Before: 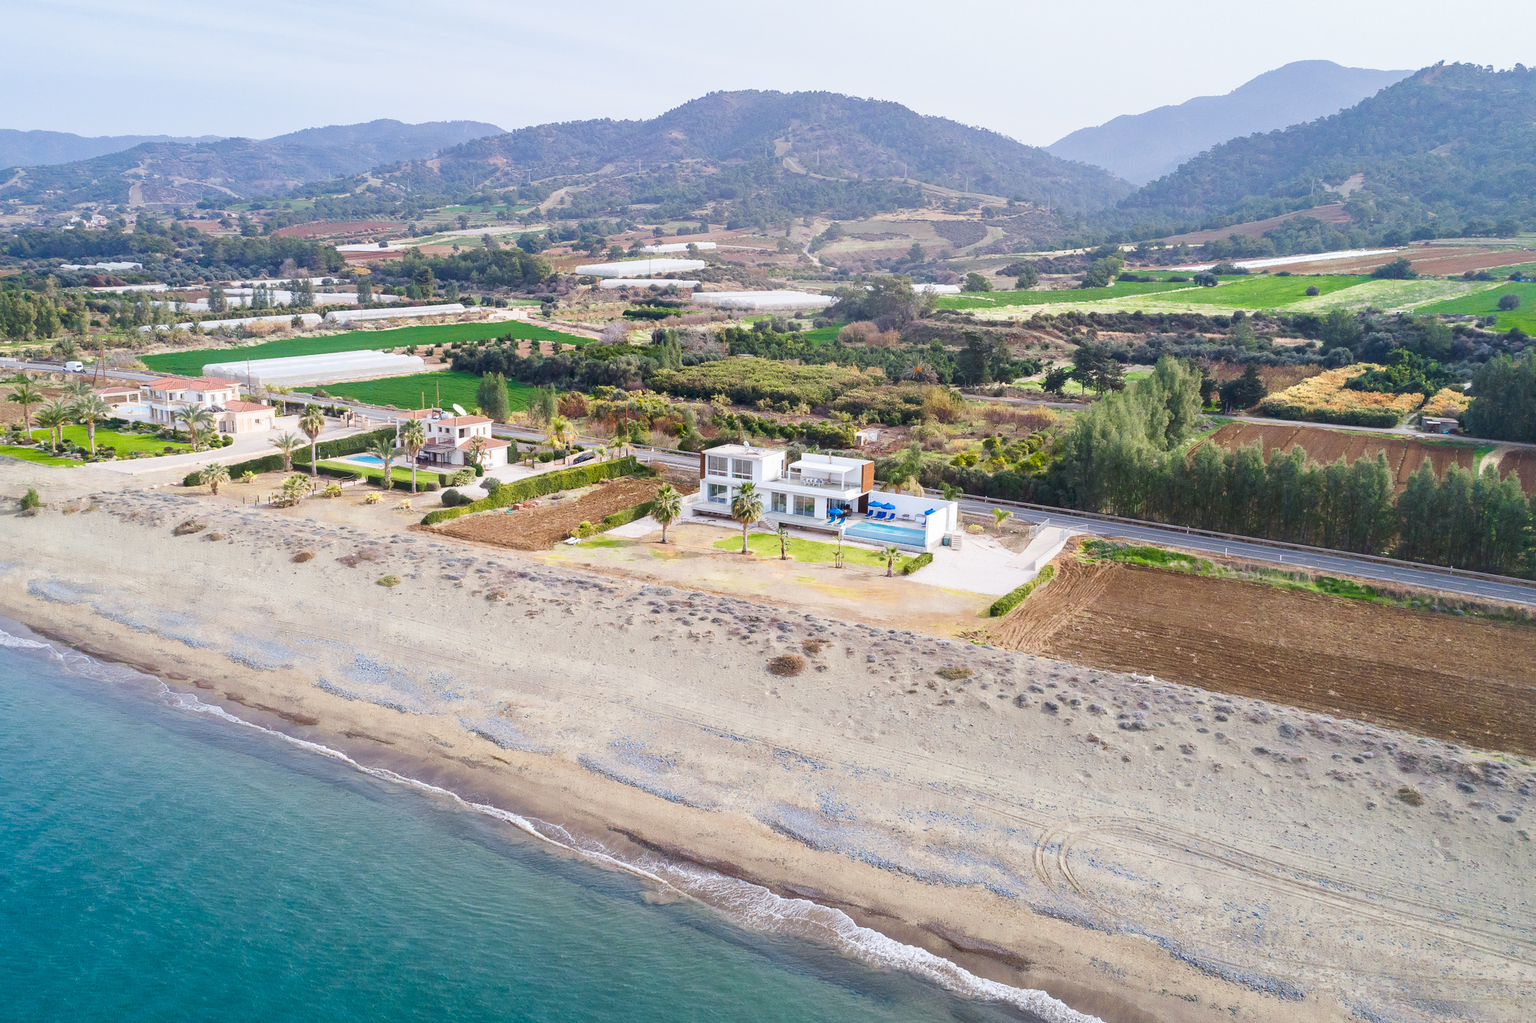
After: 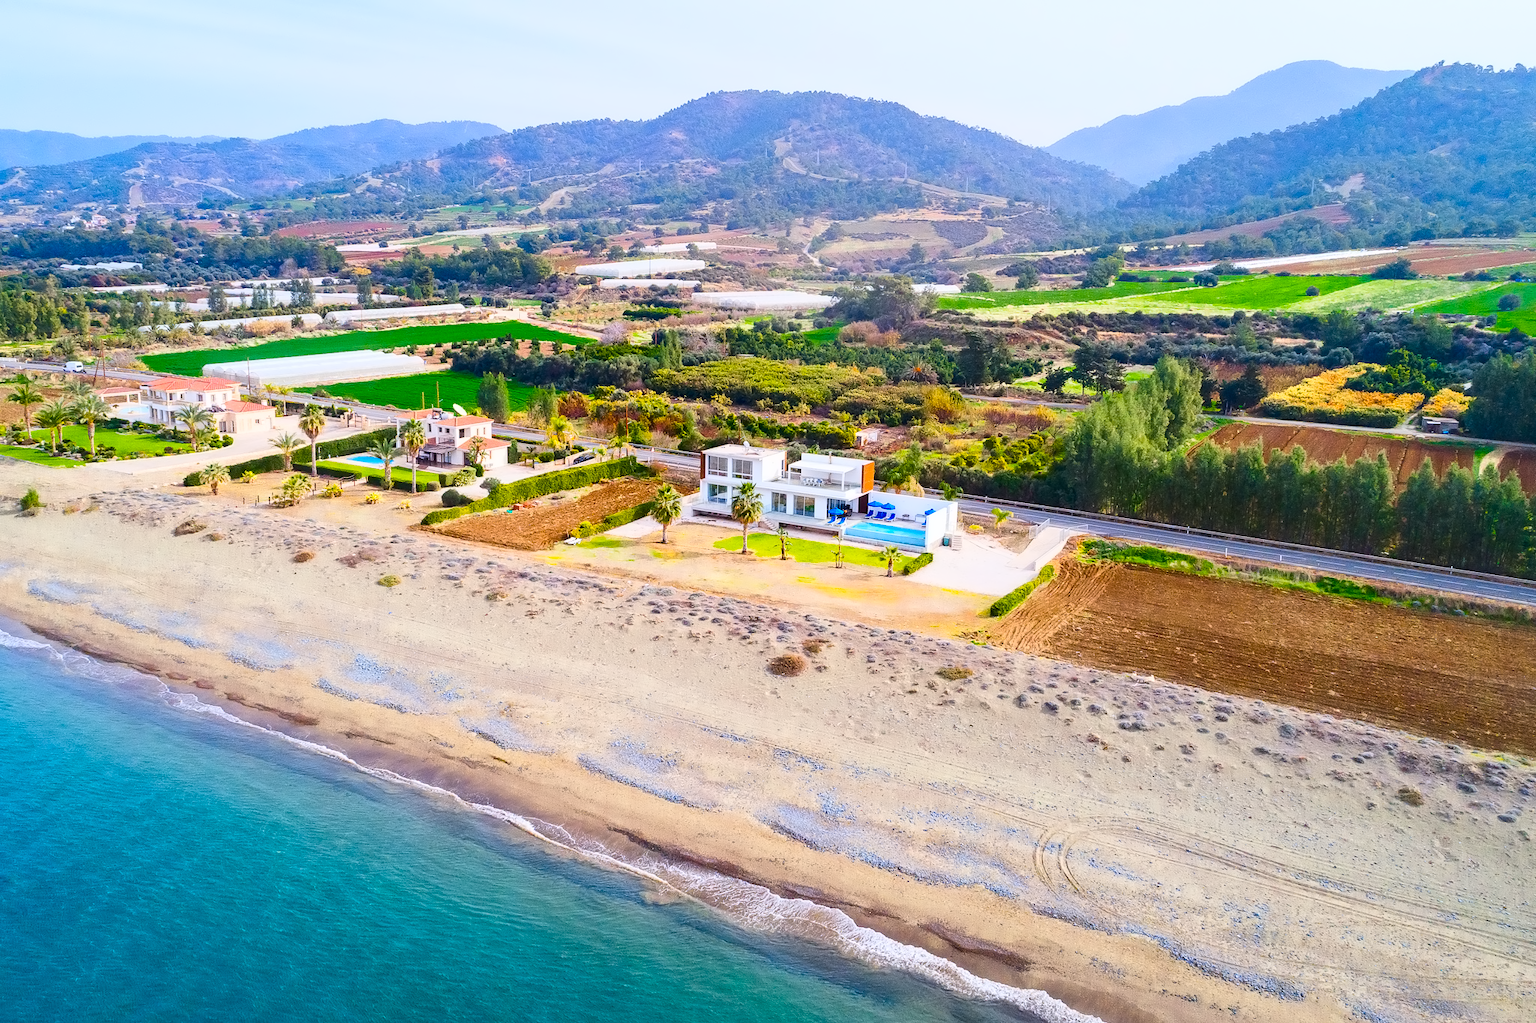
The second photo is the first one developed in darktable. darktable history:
contrast brightness saturation: contrast 0.18, saturation 0.3
color balance rgb: linear chroma grading › global chroma 15%, perceptual saturation grading › global saturation 30%
contrast equalizer: y [[0.5 ×4, 0.525, 0.667], [0.5 ×6], [0.5 ×6], [0 ×4, 0.042, 0], [0, 0, 0.004, 0.1, 0.191, 0.131]]
